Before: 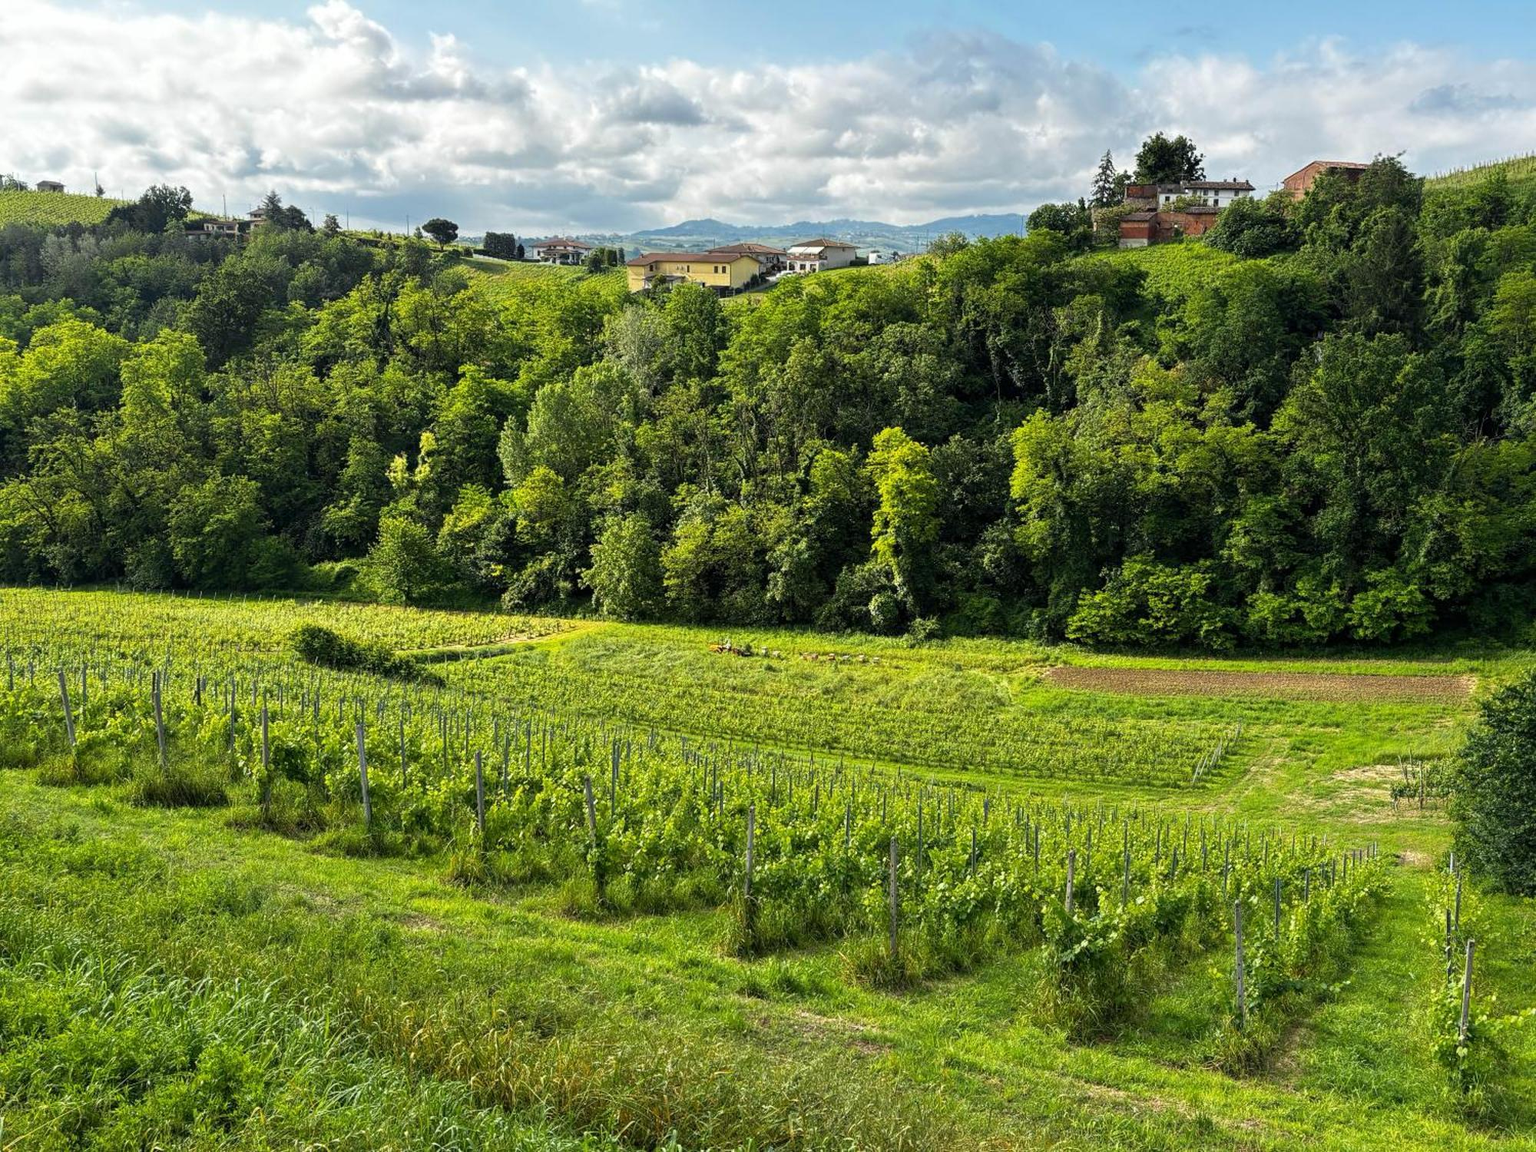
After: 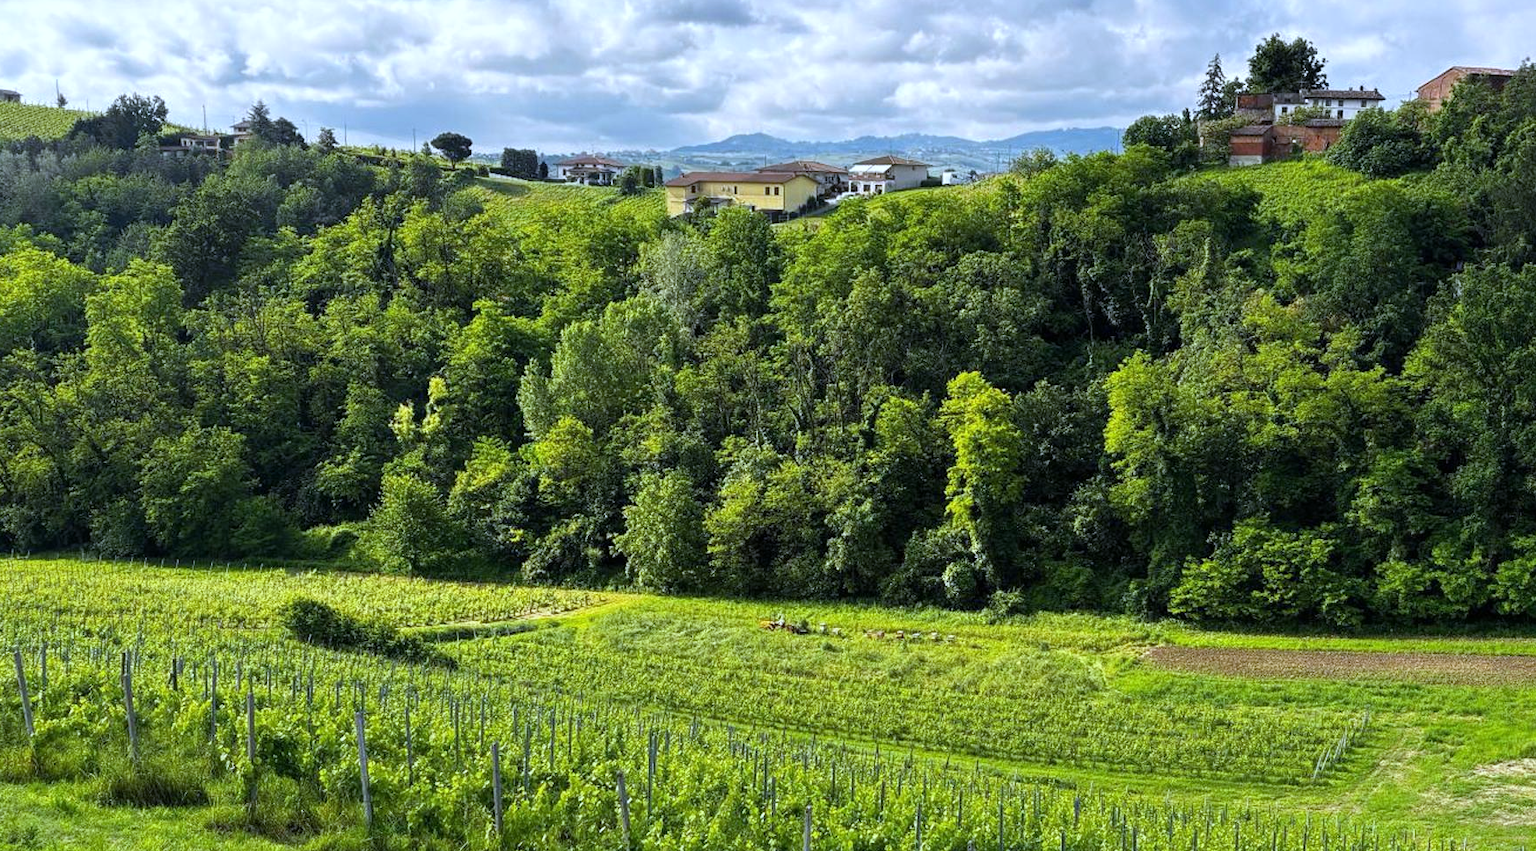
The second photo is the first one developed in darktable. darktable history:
white balance: red 0.948, green 1.02, blue 1.176
crop: left 3.015%, top 8.969%, right 9.647%, bottom 26.457%
